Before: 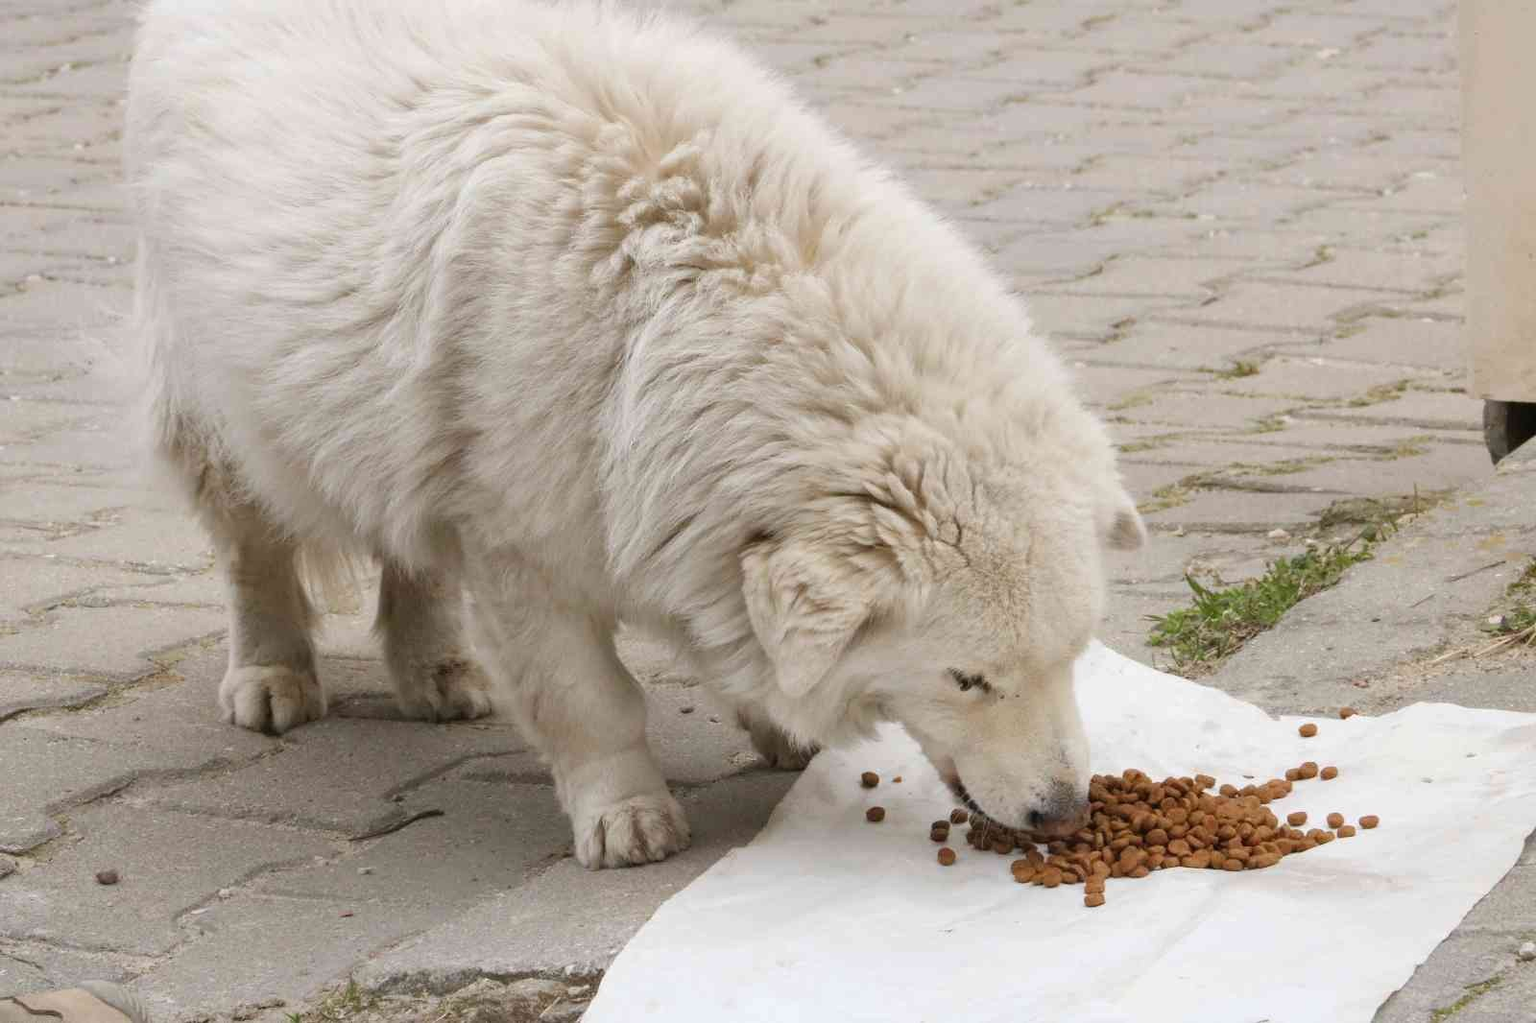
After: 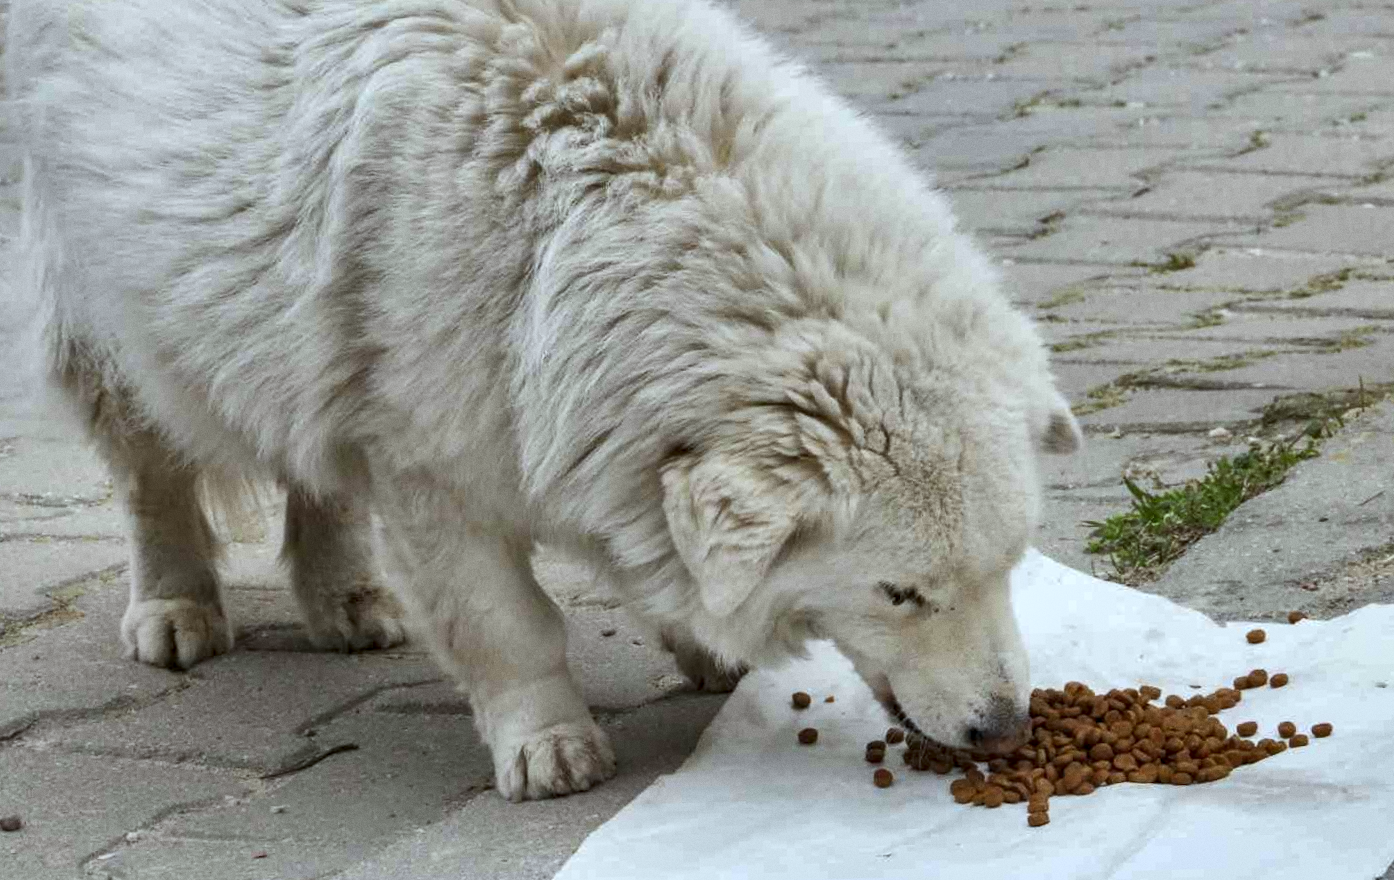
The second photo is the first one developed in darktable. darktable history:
local contrast: highlights 83%, shadows 81%
white balance: red 0.925, blue 1.046
rotate and perspective: rotation -3.52°, crop left 0.036, crop right 0.964, crop top 0.081, crop bottom 0.919
grain: coarseness 0.09 ISO, strength 16.61%
tone curve: curves: ch0 [(0, 0) (0.266, 0.247) (0.741, 0.751) (1, 1)], color space Lab, linked channels, preserve colors none
shadows and highlights: shadows 40, highlights -54, highlights color adjustment 46%, low approximation 0.01, soften with gaussian
crop and rotate: angle -1.96°, left 3.097%, top 4.154%, right 1.586%, bottom 0.529%
